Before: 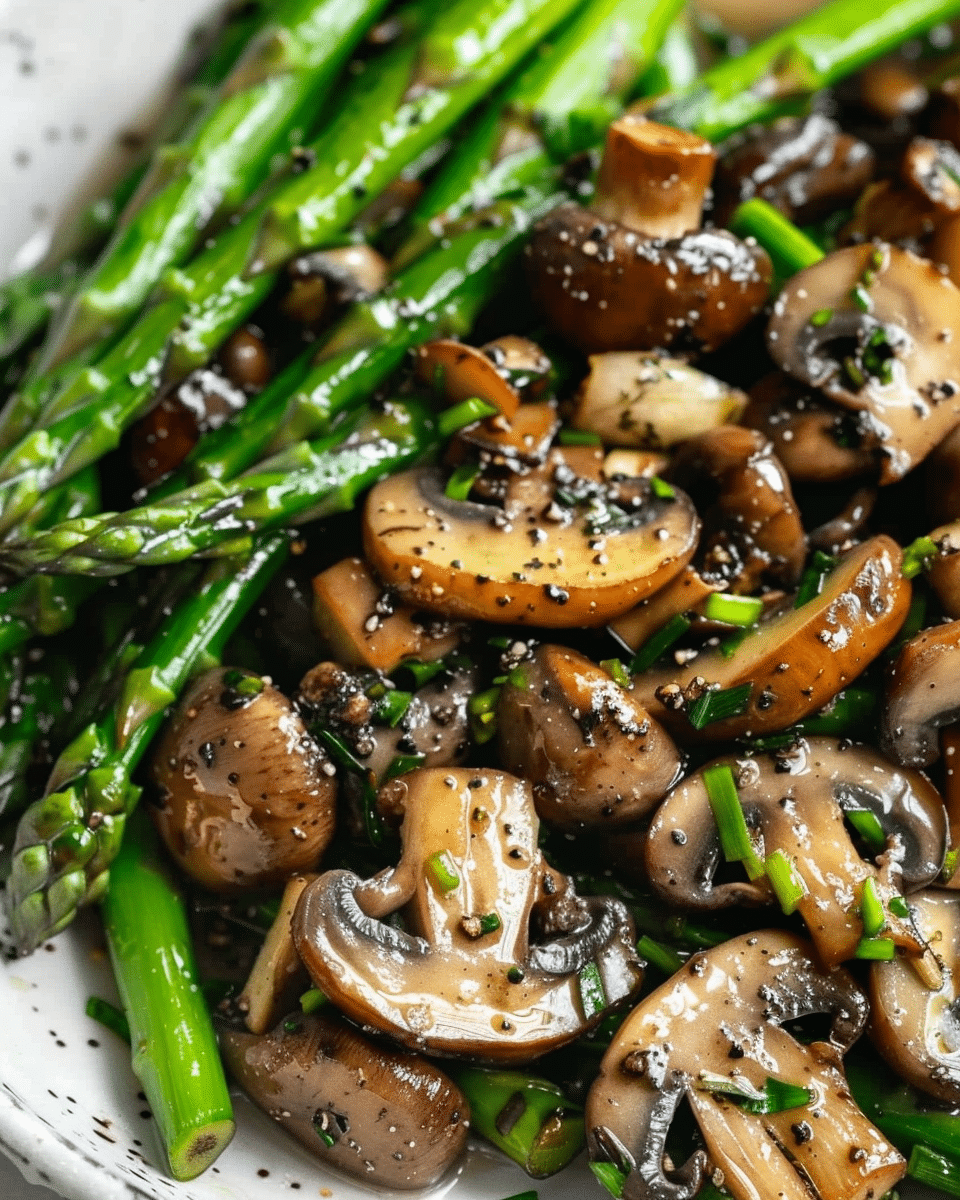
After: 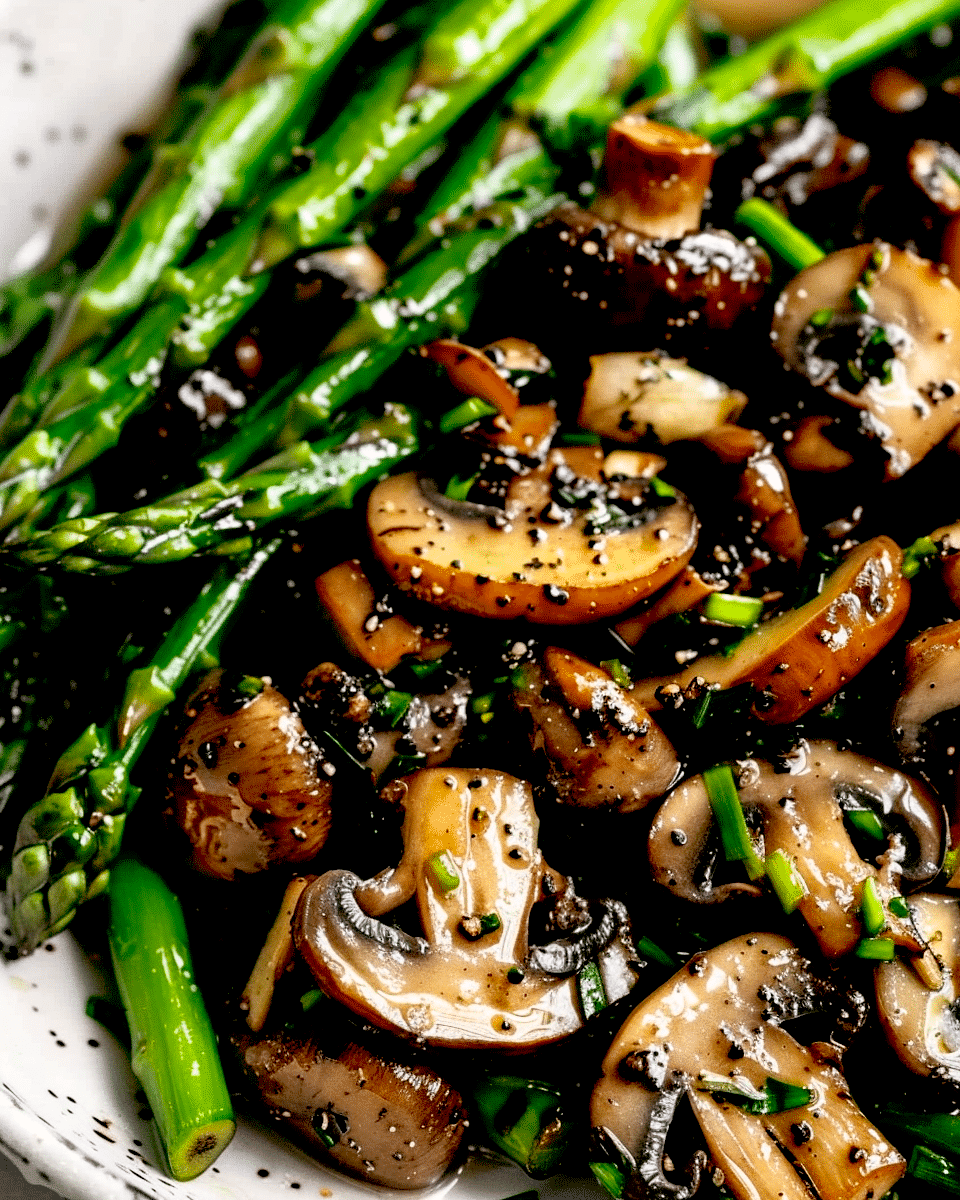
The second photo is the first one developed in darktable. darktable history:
exposure: black level correction 0.047, exposure 0.013 EV, compensate highlight preservation false
color balance: lift [0.998, 0.998, 1.001, 1.002], gamma [0.995, 1.025, 0.992, 0.975], gain [0.995, 1.02, 0.997, 0.98]
shadows and highlights: shadows 0, highlights 40
